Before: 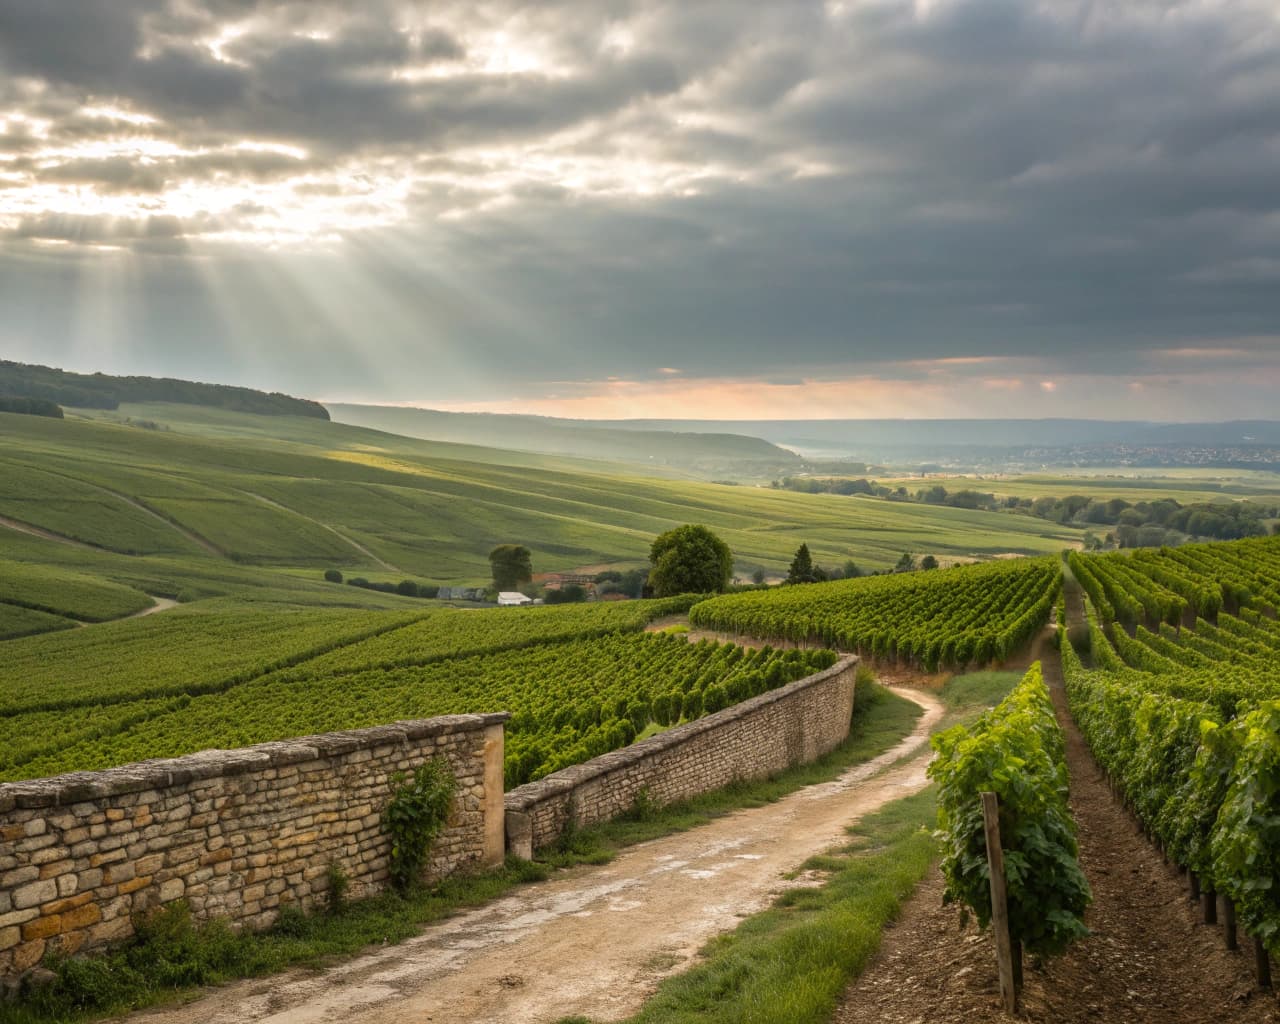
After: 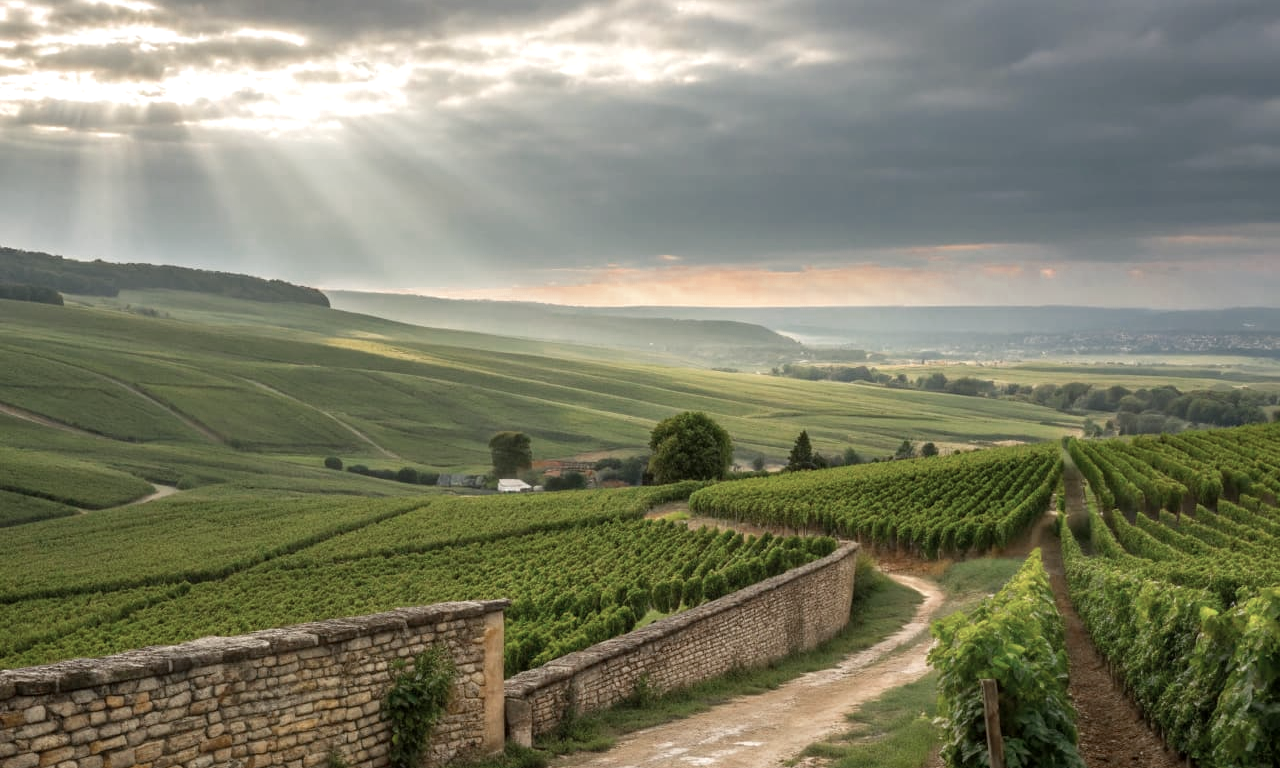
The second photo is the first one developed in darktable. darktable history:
exposure: black level correction 0.002, exposure 0.15 EV, compensate highlight preservation false
color zones: curves: ch0 [(0, 0.5) (0.125, 0.4) (0.25, 0.5) (0.375, 0.4) (0.5, 0.4) (0.625, 0.35) (0.75, 0.35) (0.875, 0.5)]; ch1 [(0, 0.35) (0.125, 0.45) (0.25, 0.35) (0.375, 0.35) (0.5, 0.35) (0.625, 0.35) (0.75, 0.45) (0.875, 0.35)]; ch2 [(0, 0.6) (0.125, 0.5) (0.25, 0.5) (0.375, 0.6) (0.5, 0.6) (0.625, 0.5) (0.75, 0.5) (0.875, 0.5)]
tone equalizer: on, module defaults
crop: top 11.038%, bottom 13.962%
